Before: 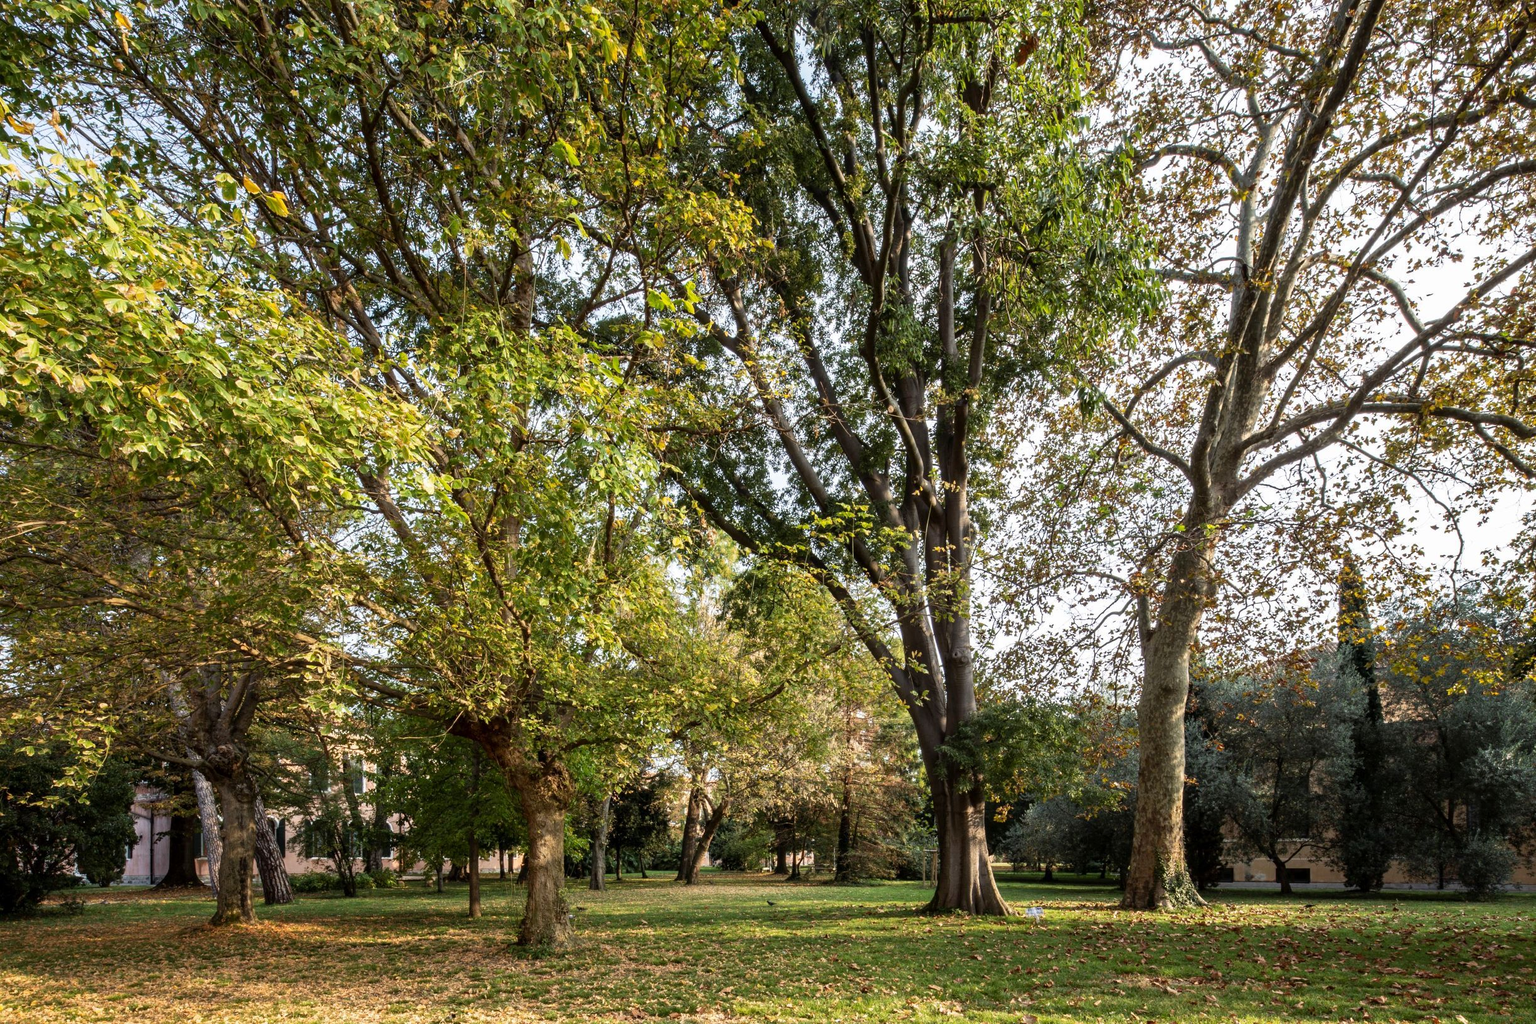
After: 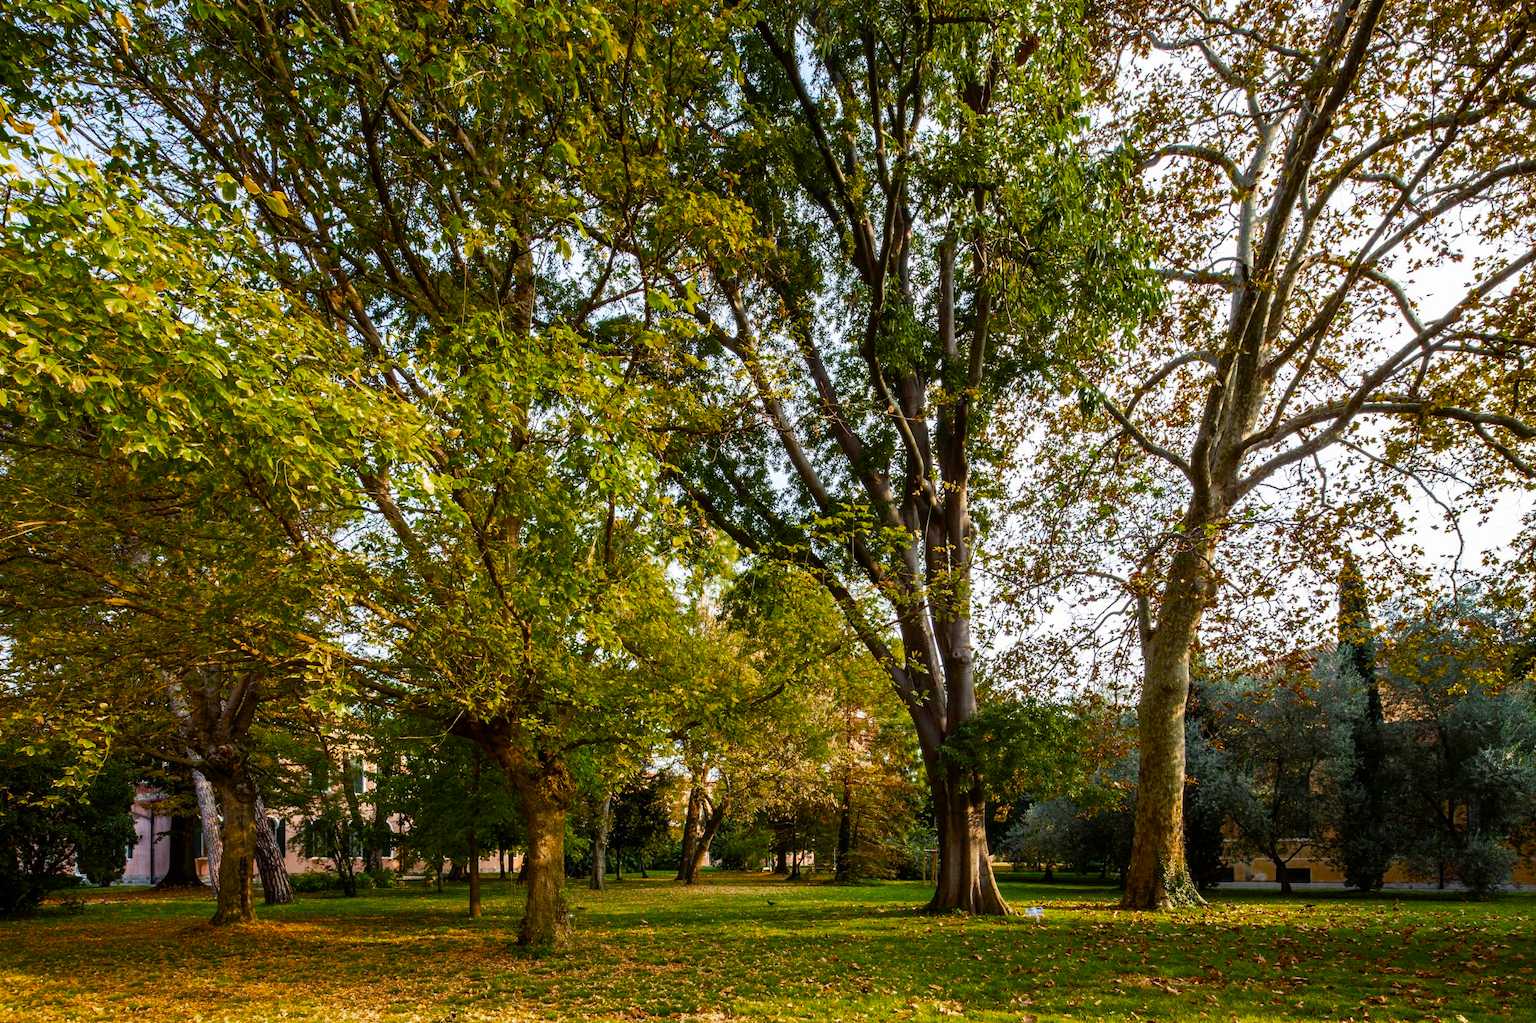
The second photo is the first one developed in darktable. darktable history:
color balance rgb: shadows lift › hue 86.7°, perceptual saturation grading › global saturation 35.783%, perceptual saturation grading › shadows 36.028%, global vibrance 10.236%, saturation formula JzAzBz (2021)
